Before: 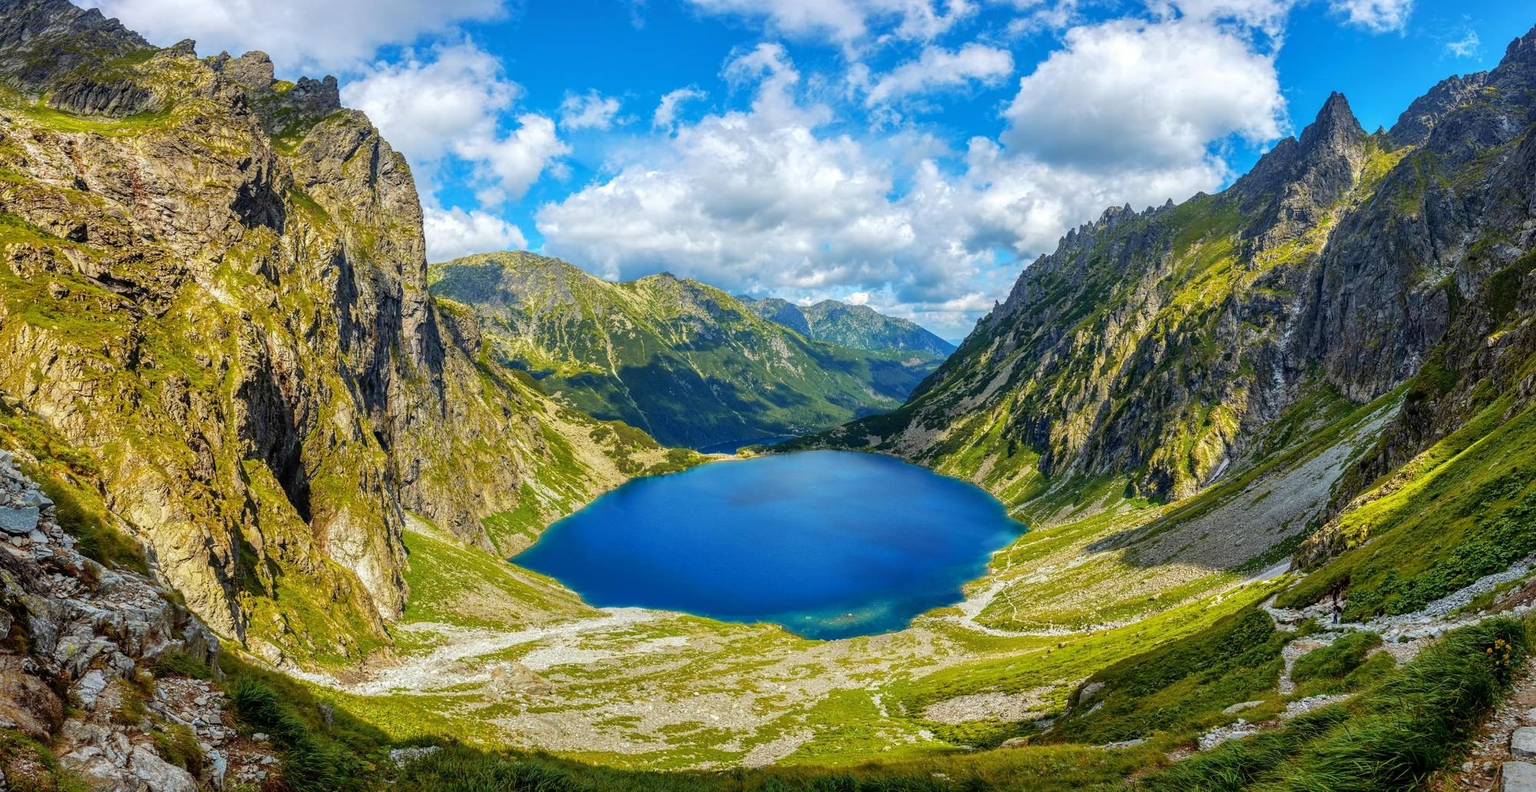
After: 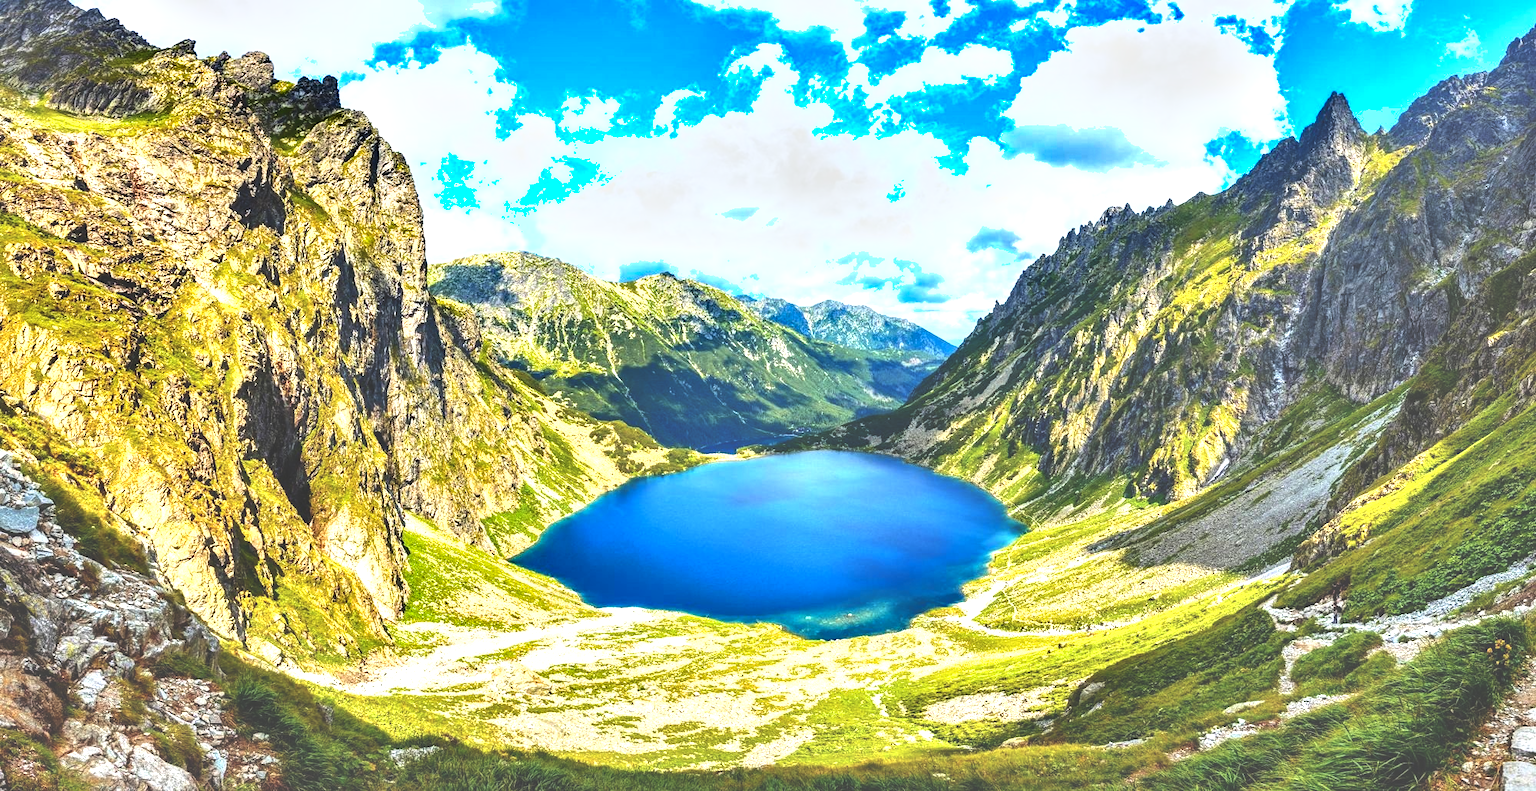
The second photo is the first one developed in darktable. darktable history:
shadows and highlights: shadows 53, soften with gaussian
exposure: black level correction -0.023, exposure 1.397 EV, compensate highlight preservation false
